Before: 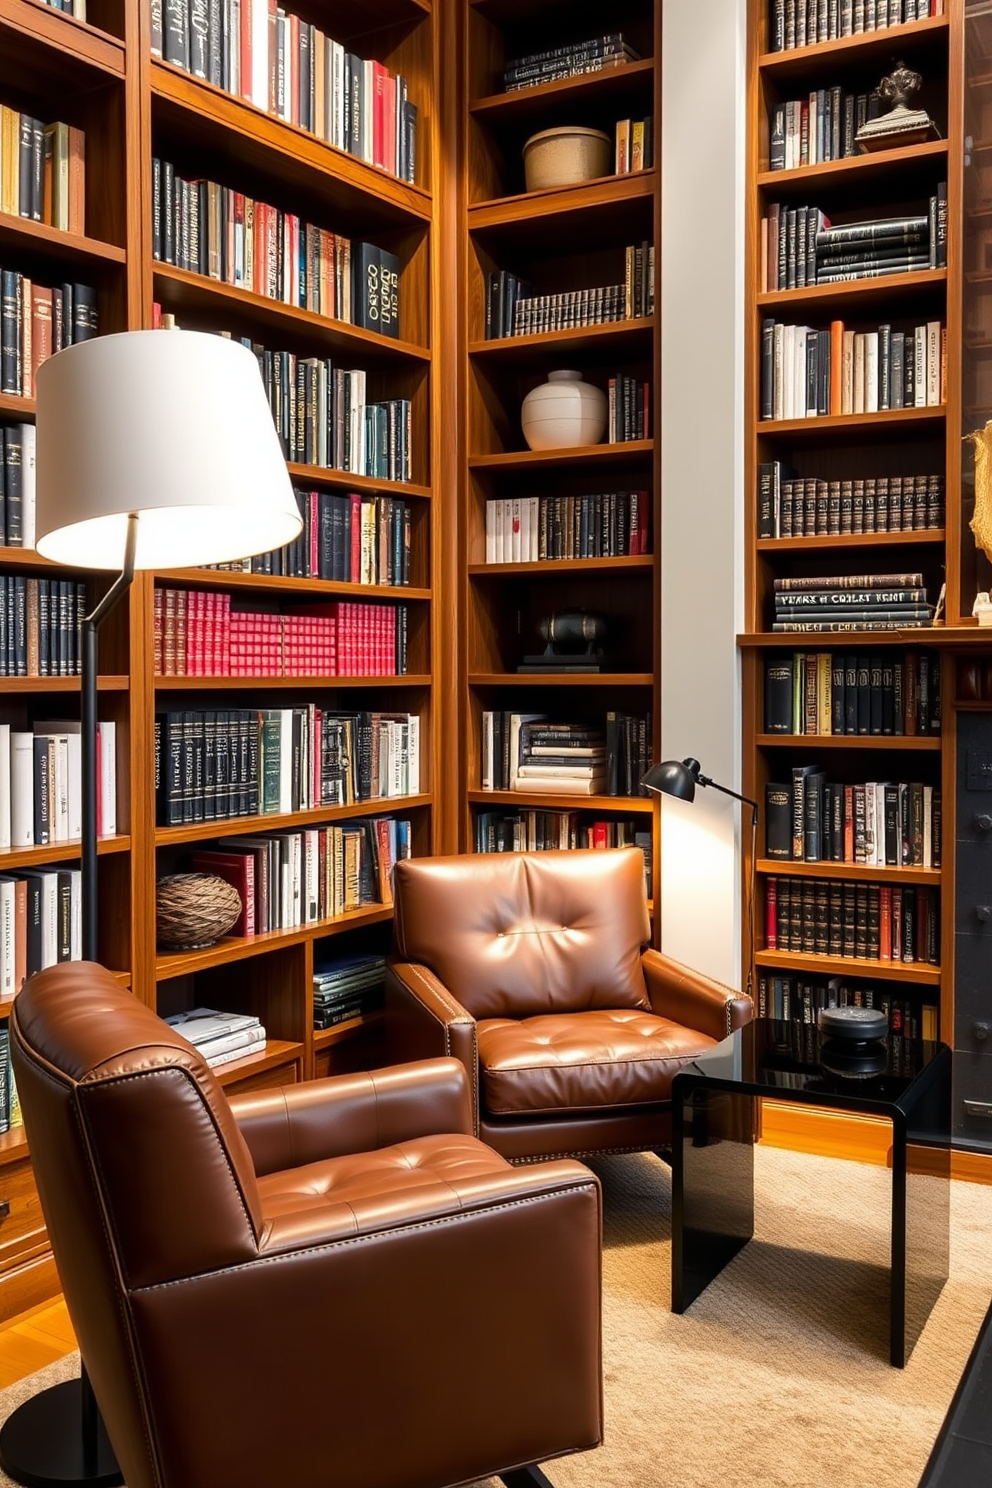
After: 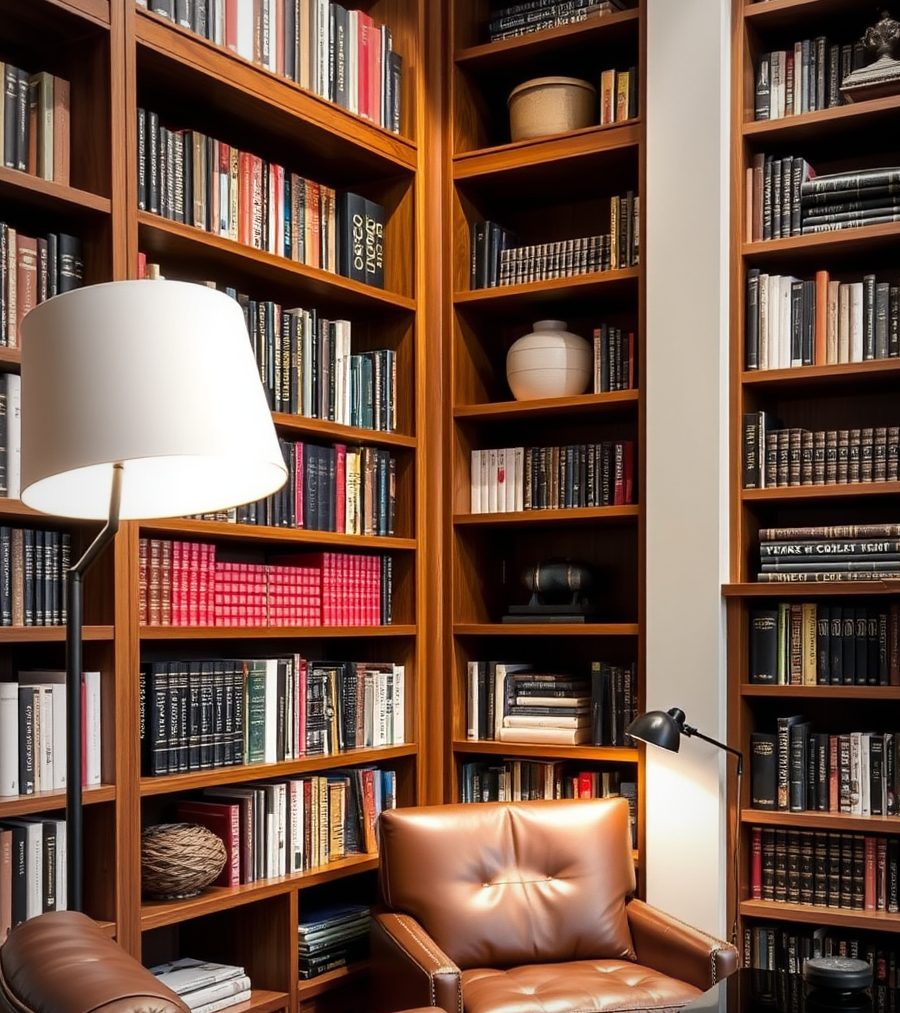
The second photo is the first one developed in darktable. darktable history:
vignetting: fall-off start 72.72%, fall-off radius 106.82%, width/height ratio 0.725
crop: left 1.512%, top 3.39%, right 7.674%, bottom 28.48%
